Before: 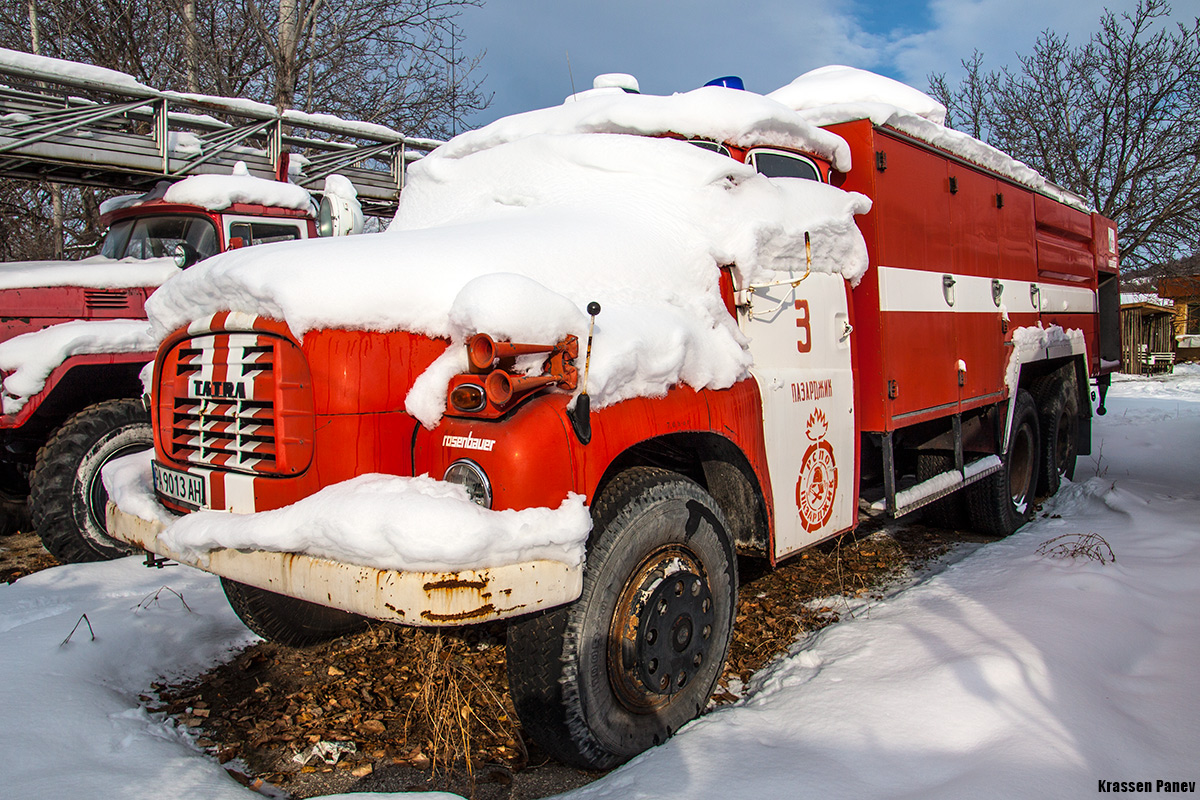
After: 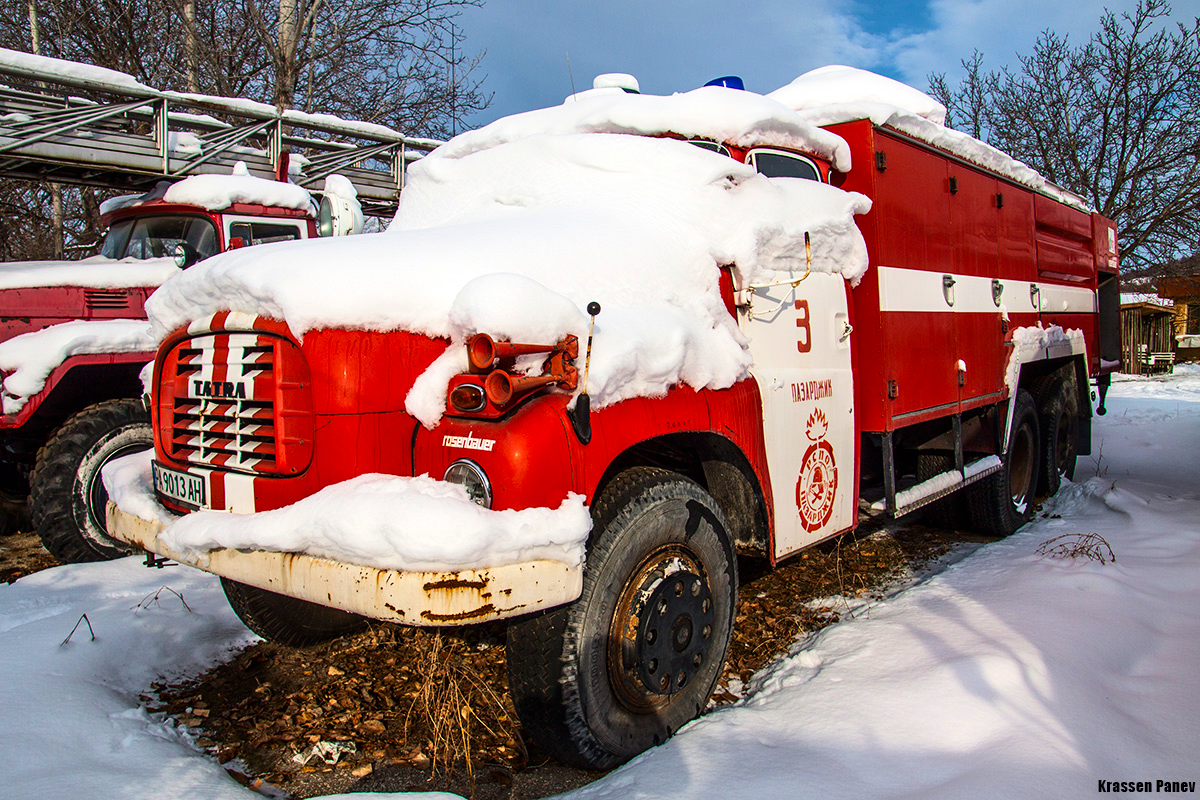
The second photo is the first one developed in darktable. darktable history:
velvia: on, module defaults
contrast brightness saturation: contrast 0.15, brightness -0.01, saturation 0.1
